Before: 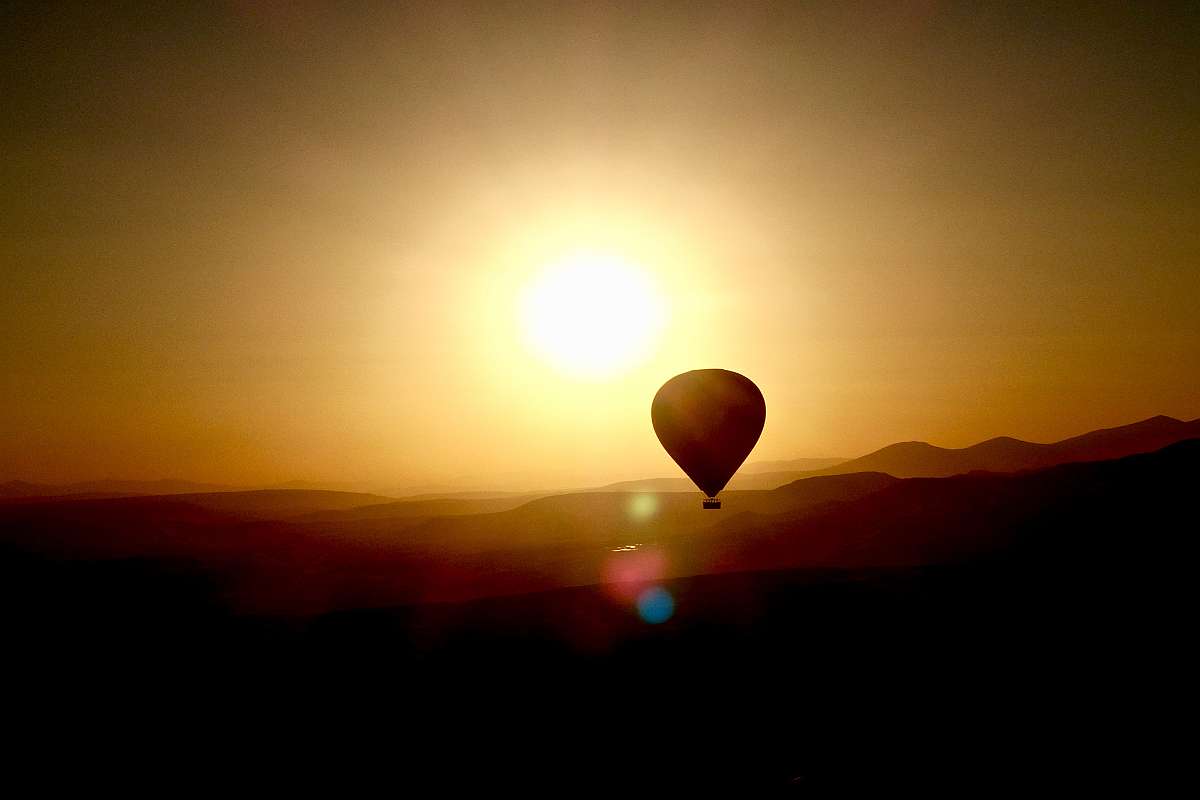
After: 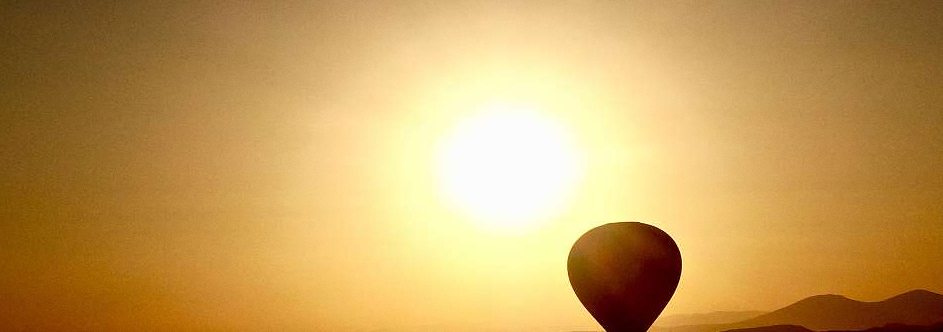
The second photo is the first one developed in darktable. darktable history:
crop: left 7.036%, top 18.398%, right 14.379%, bottom 40.043%
grain: coarseness 0.09 ISO, strength 10%
